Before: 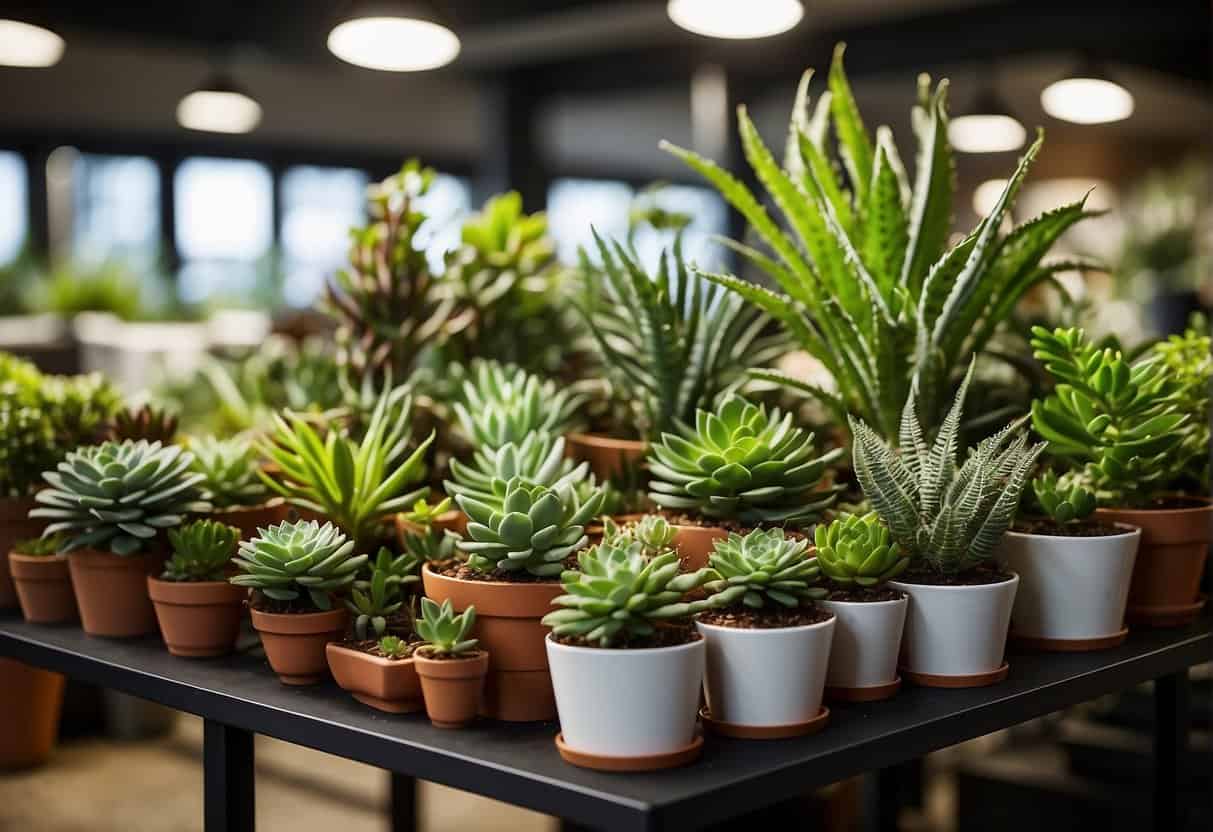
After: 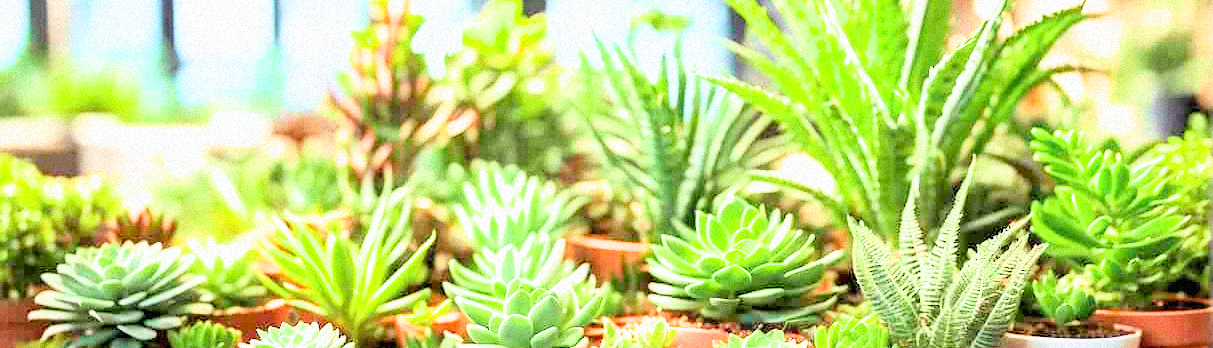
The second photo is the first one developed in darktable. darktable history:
grain: mid-tones bias 0%
rgb levels: preserve colors sum RGB, levels [[0.038, 0.433, 0.934], [0, 0.5, 1], [0, 0.5, 1]]
crop and rotate: top 23.84%, bottom 34.294%
tone curve: curves: ch0 [(0, 0.01) (0.037, 0.032) (0.131, 0.108) (0.275, 0.258) (0.483, 0.512) (0.61, 0.661) (0.696, 0.76) (0.792, 0.867) (0.911, 0.955) (0.997, 0.995)]; ch1 [(0, 0) (0.308, 0.268) (0.425, 0.383) (0.503, 0.502) (0.529, 0.543) (0.706, 0.754) (0.869, 0.907) (1, 1)]; ch2 [(0, 0) (0.228, 0.196) (0.336, 0.315) (0.399, 0.403) (0.485, 0.487) (0.502, 0.502) (0.525, 0.523) (0.545, 0.552) (0.587, 0.61) (0.636, 0.654) (0.711, 0.729) (0.855, 0.87) (0.998, 0.977)], color space Lab, independent channels, preserve colors none
exposure: exposure 3 EV, compensate highlight preservation false
filmic rgb: black relative exposure -7.65 EV, white relative exposure 4.56 EV, hardness 3.61, color science v6 (2022)
